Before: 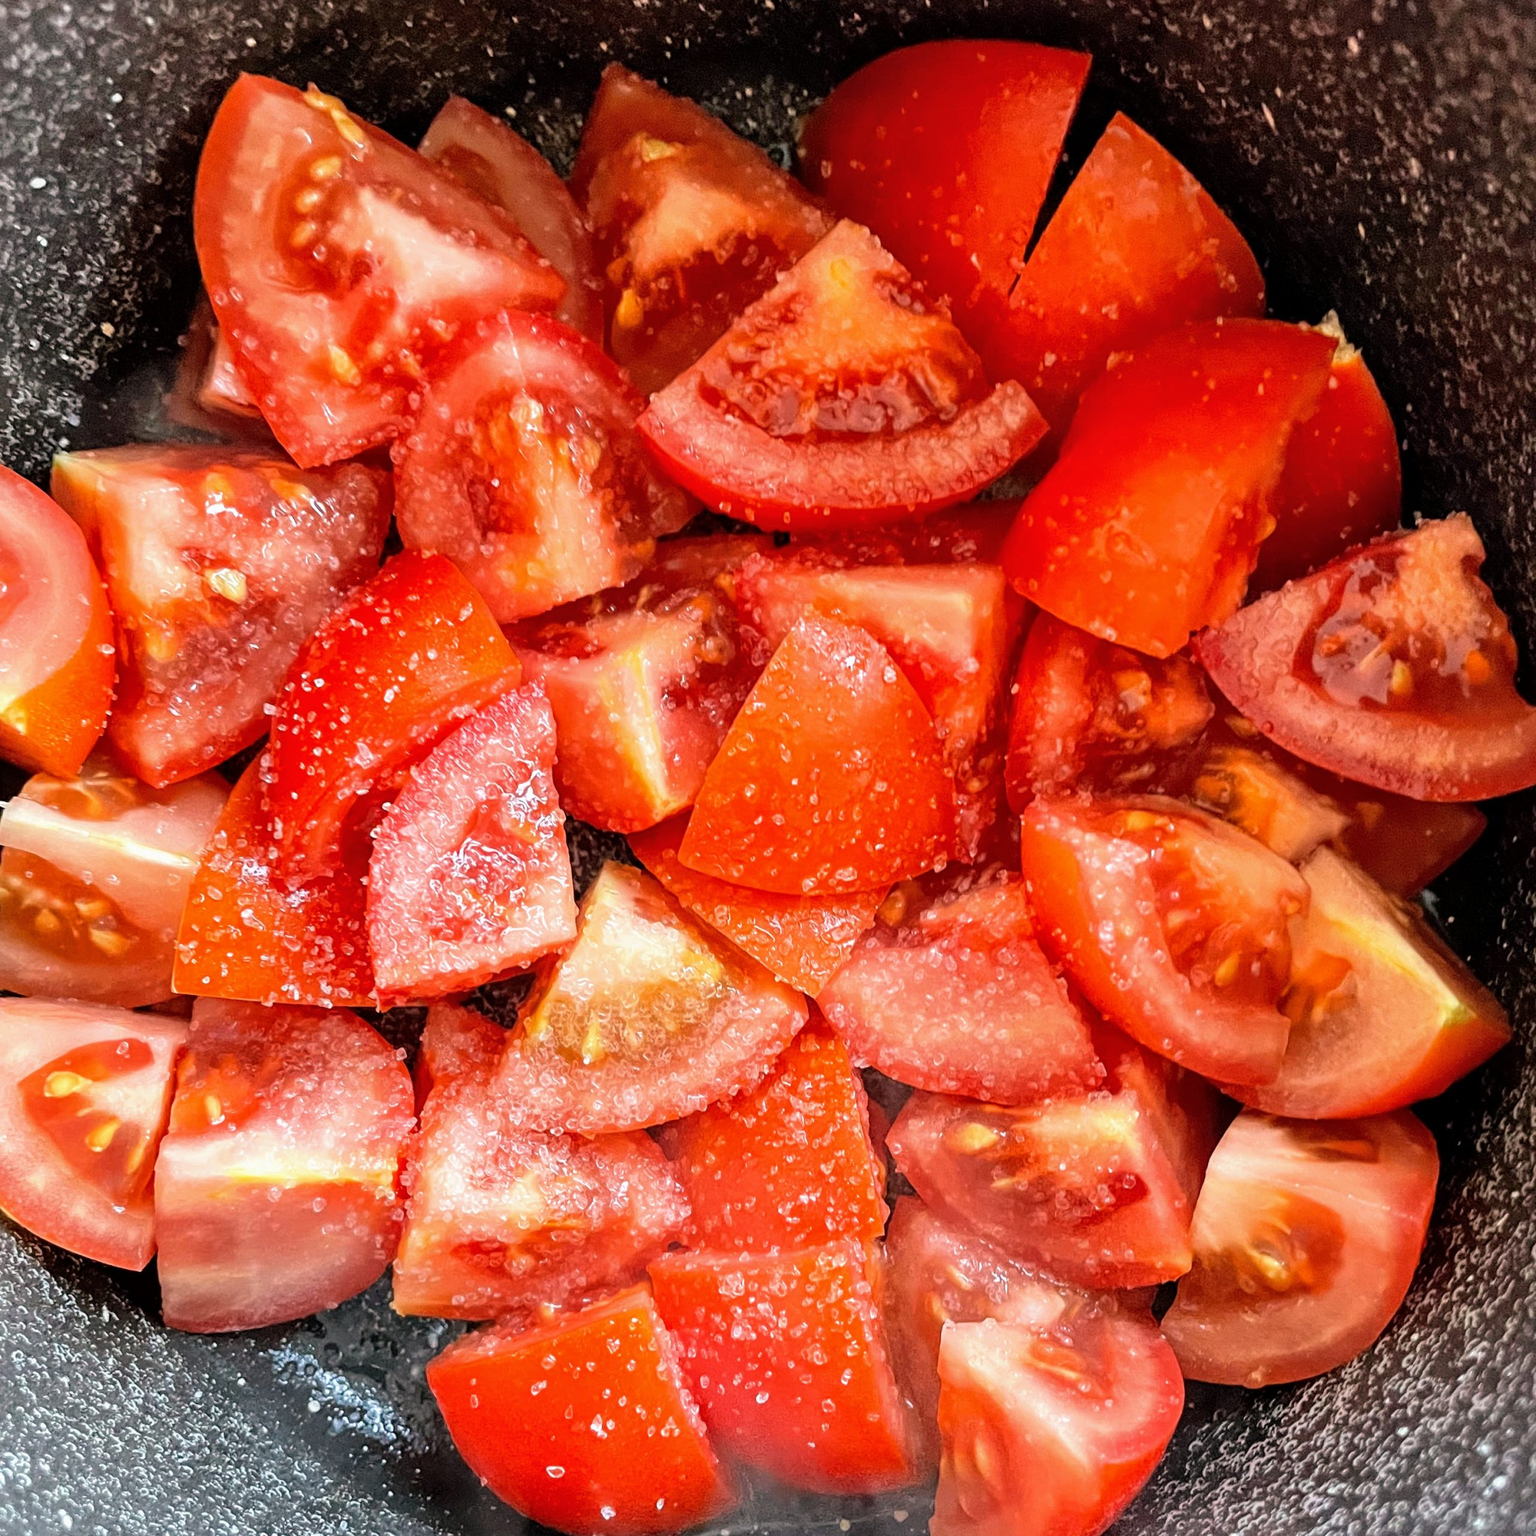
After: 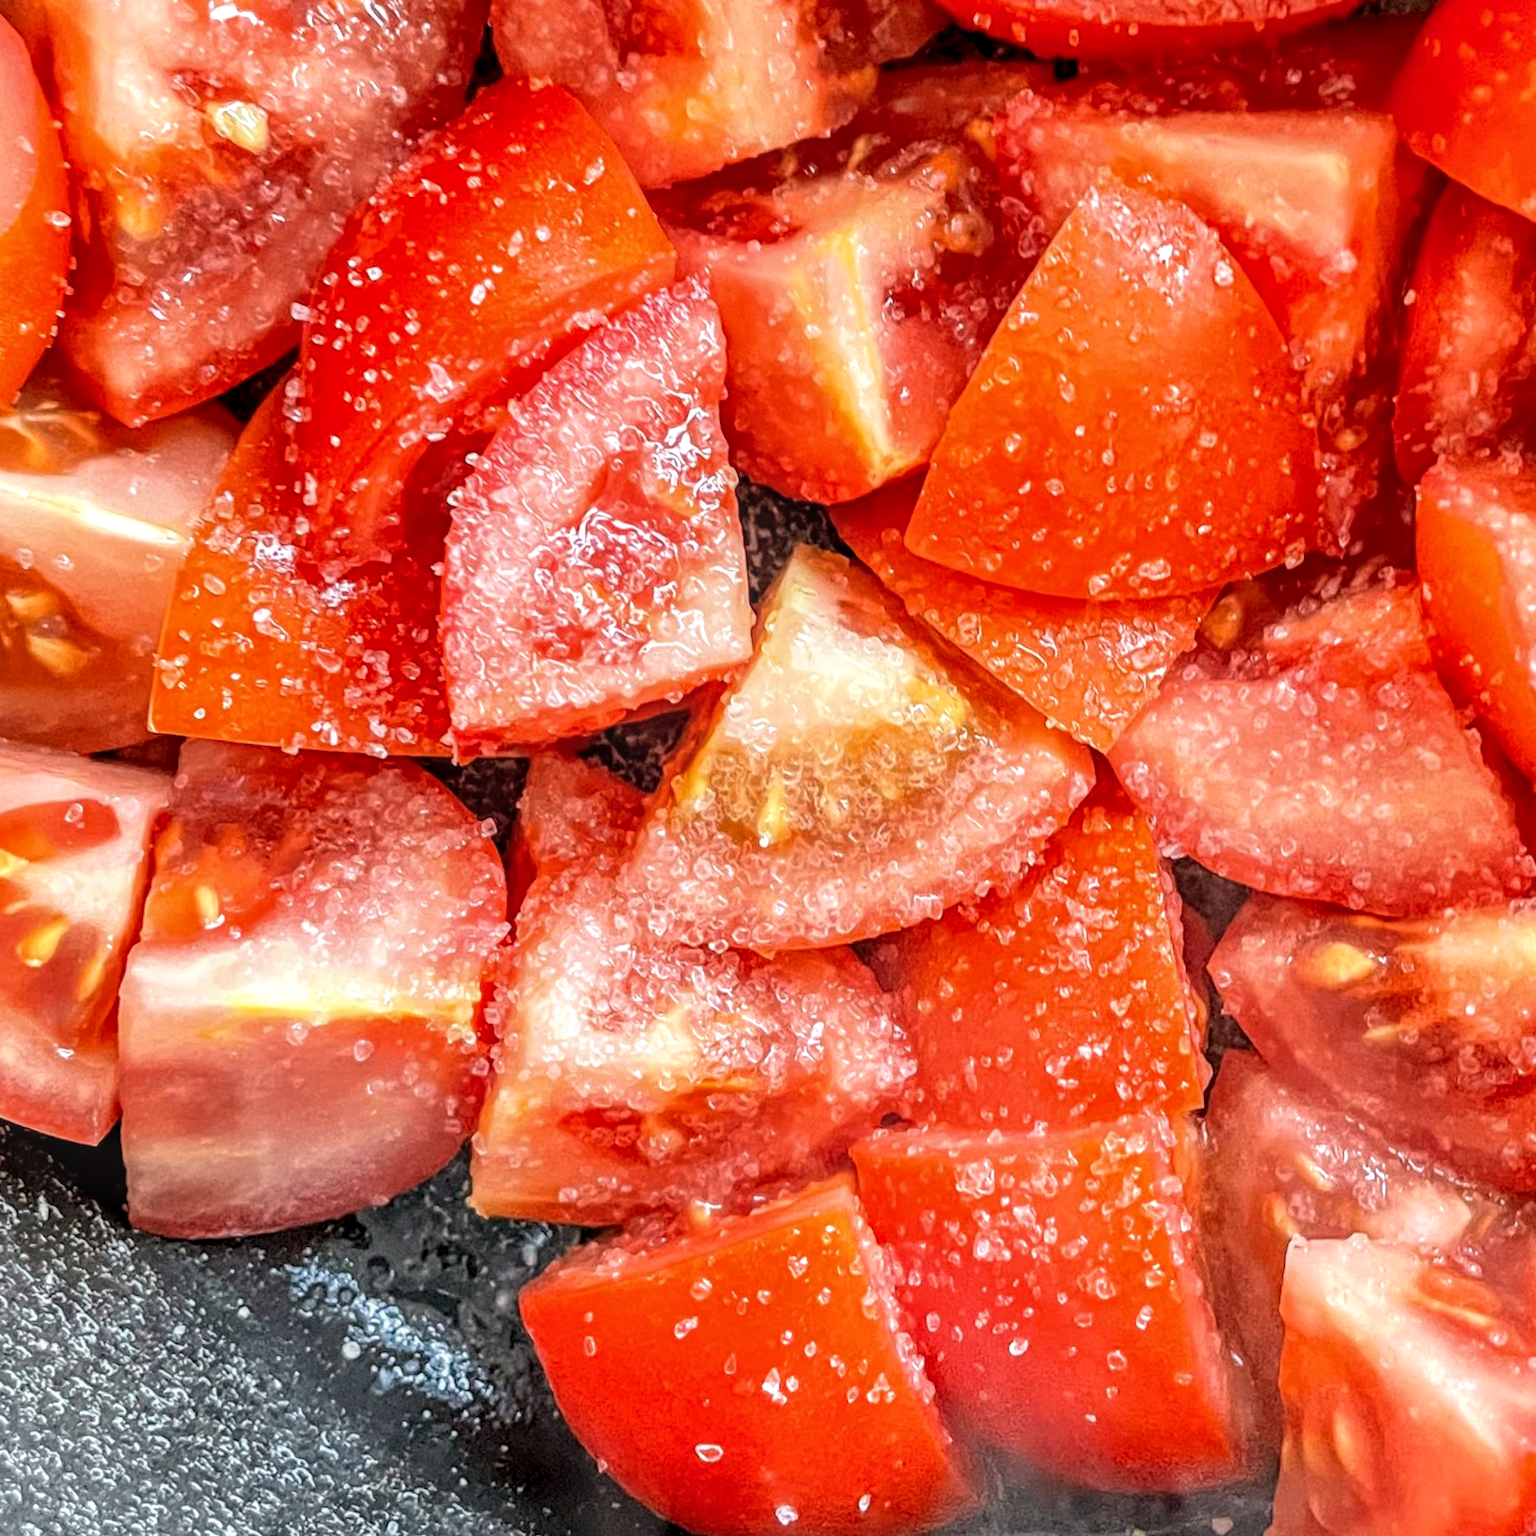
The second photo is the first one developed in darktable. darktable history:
local contrast: highlights 0%, shadows 0%, detail 133%
crop and rotate: angle -0.82°, left 3.85%, top 31.828%, right 27.992%
